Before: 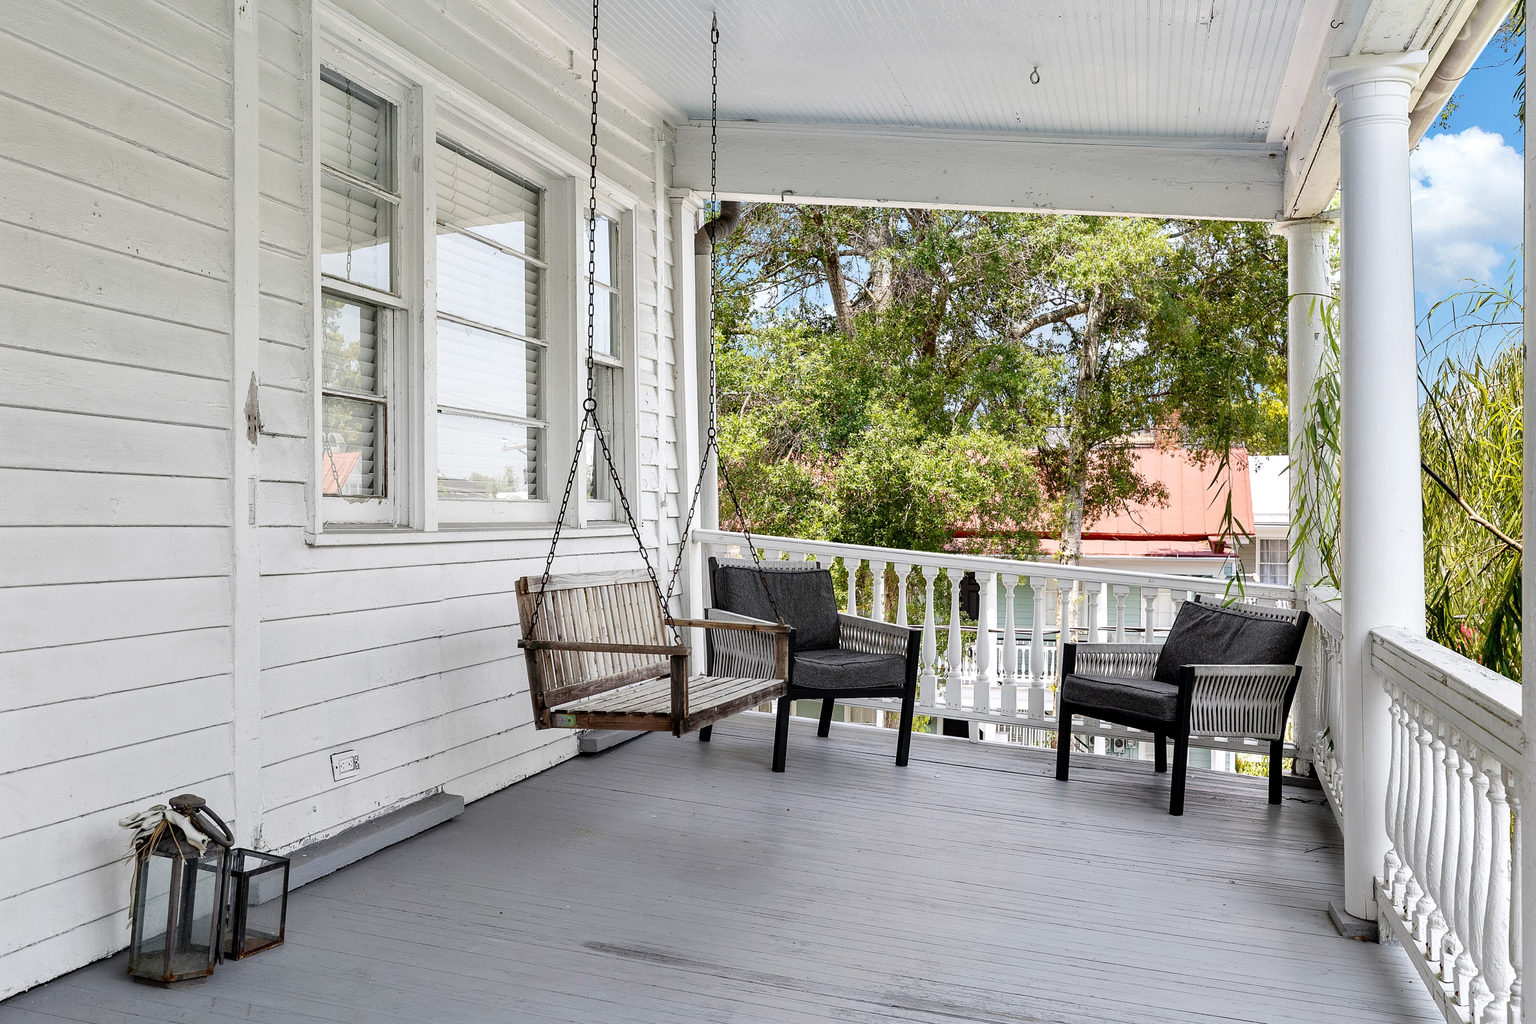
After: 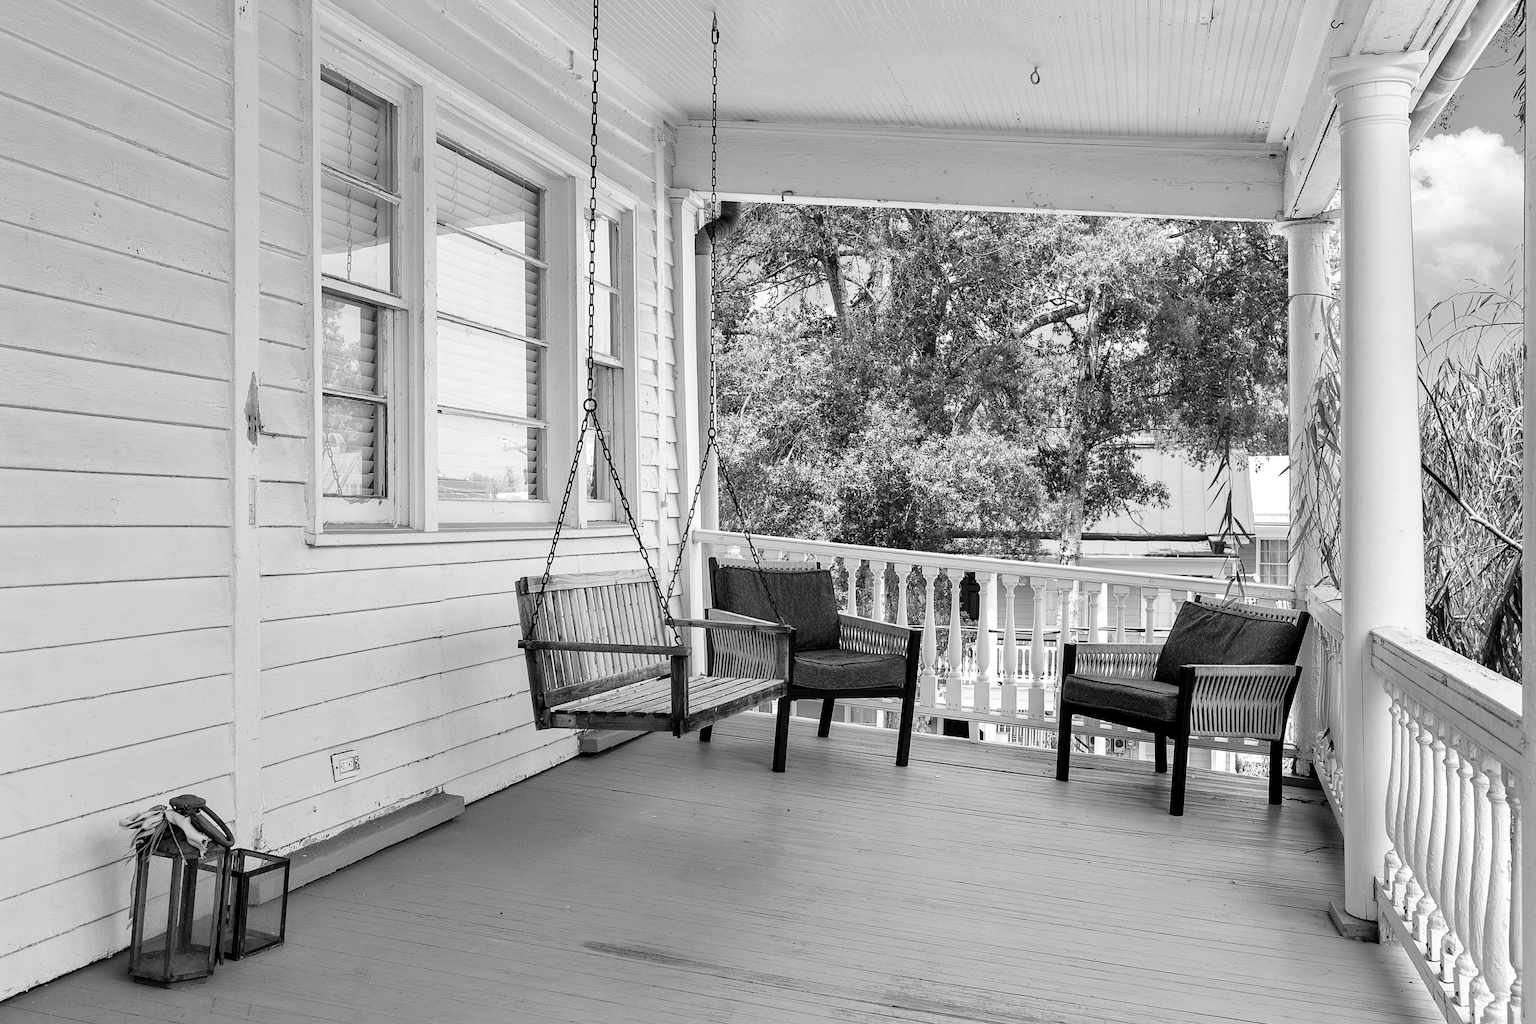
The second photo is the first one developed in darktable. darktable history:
monochrome: a -3.63, b -0.465
color correction: saturation 0.2
